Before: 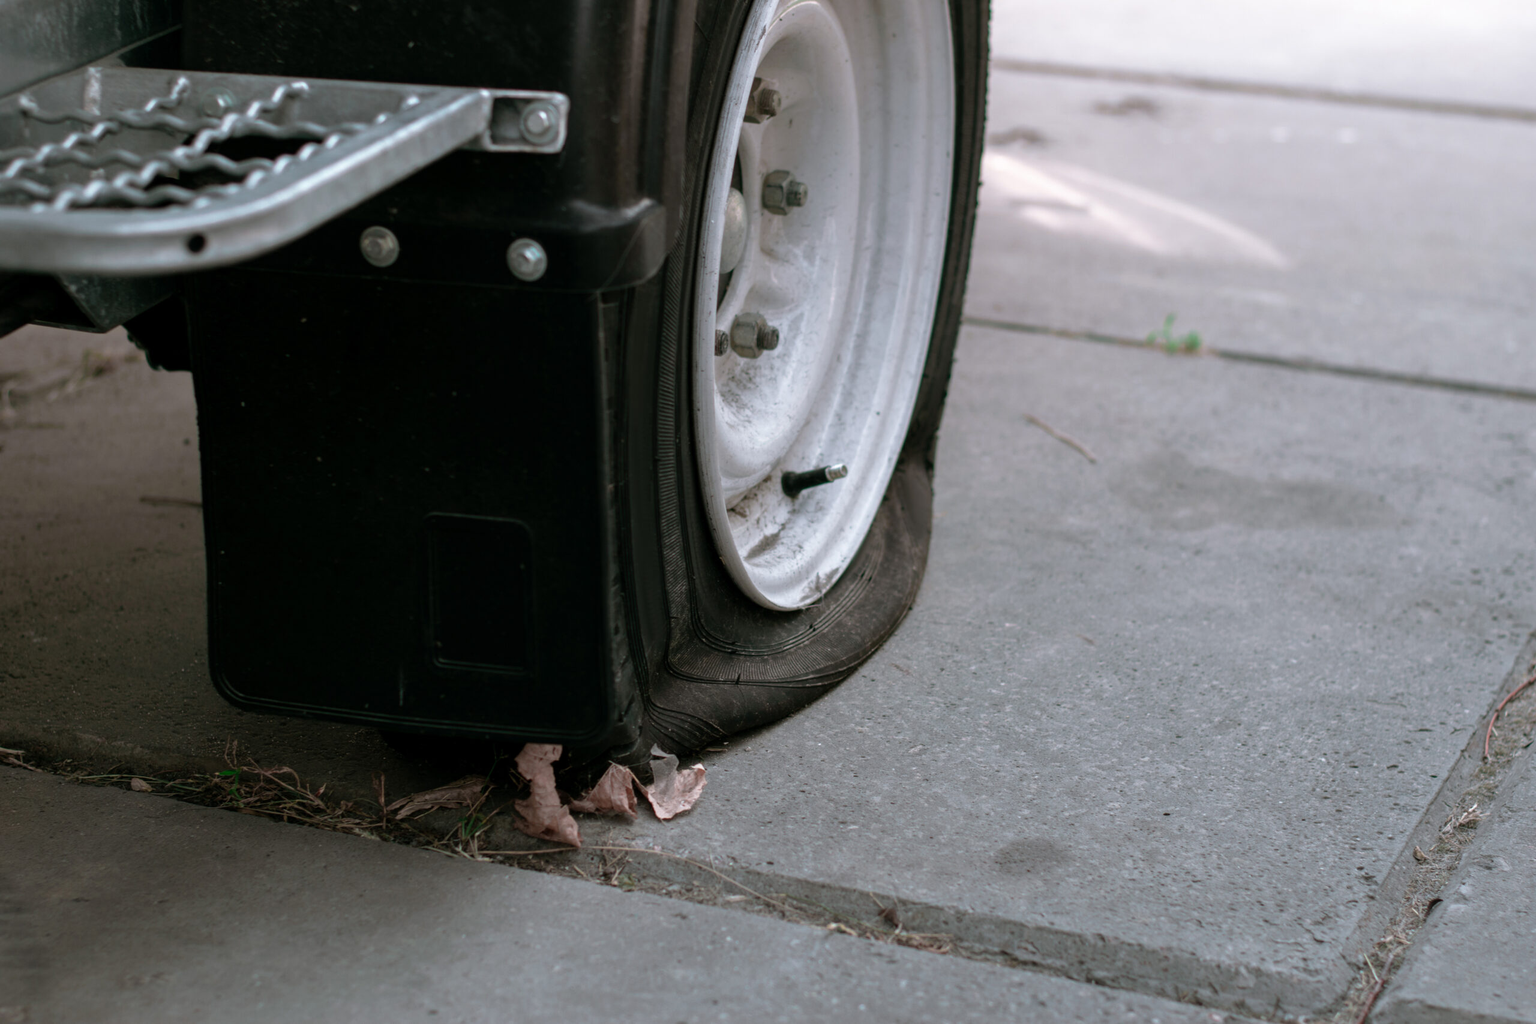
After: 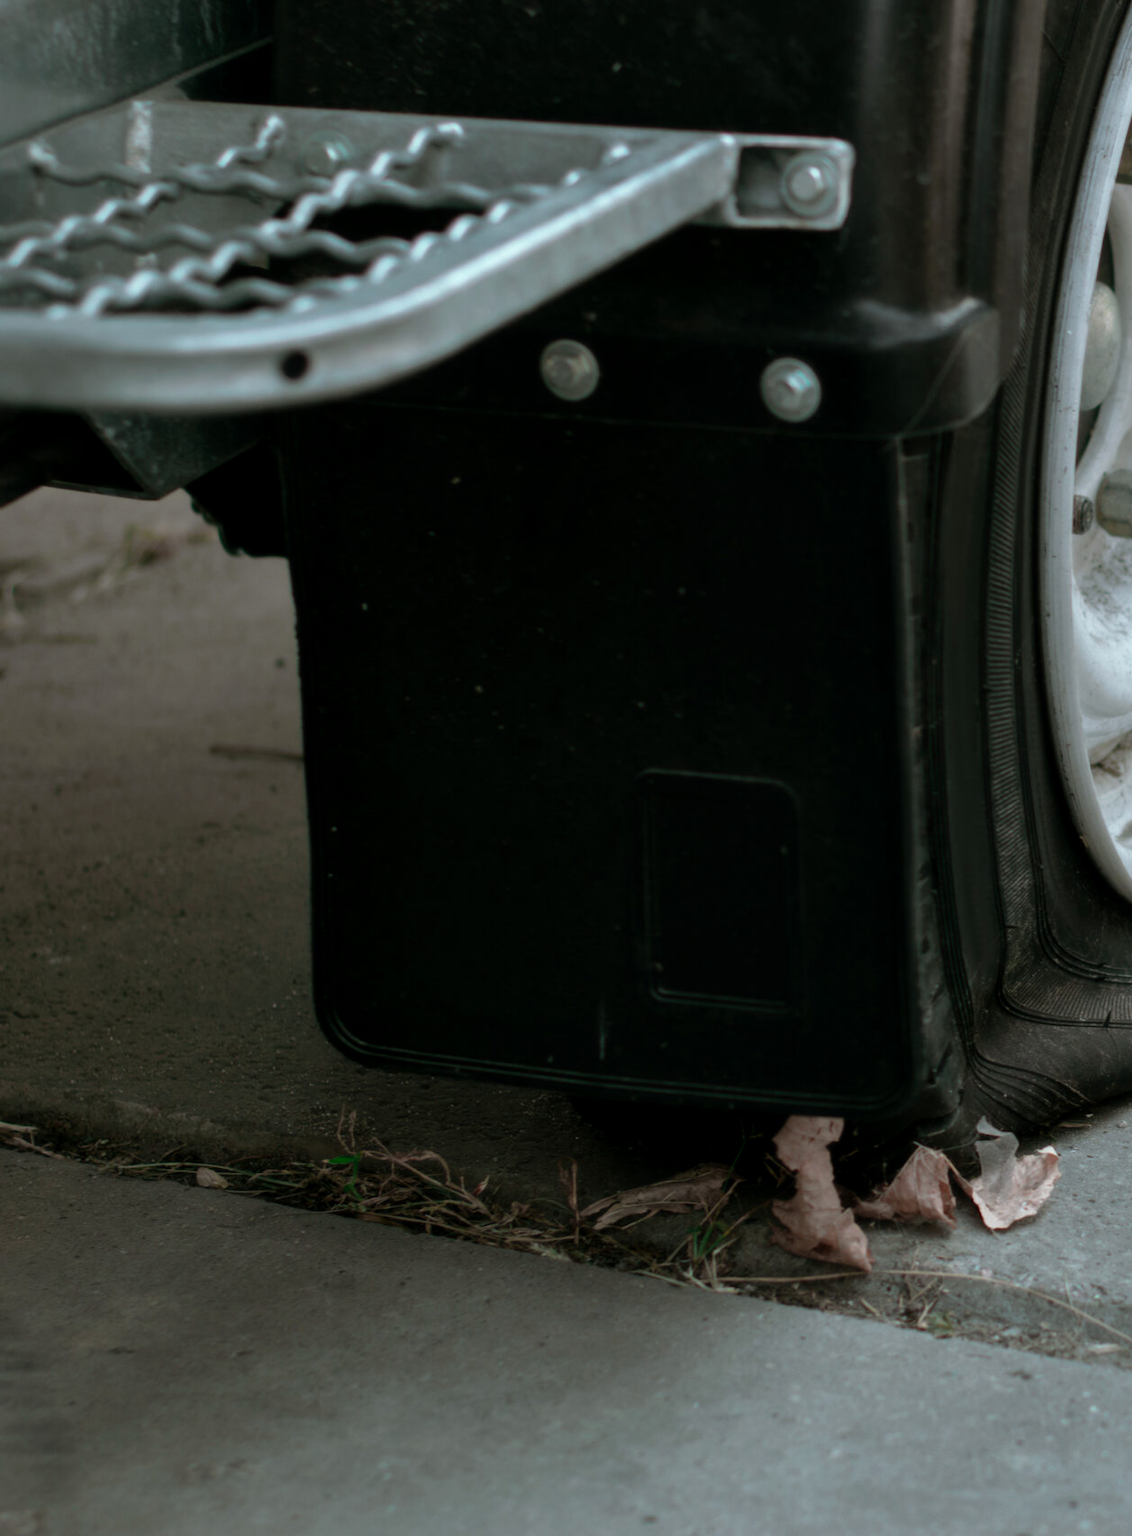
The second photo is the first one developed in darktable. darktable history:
local contrast: mode bilateral grid, contrast 20, coarseness 50, detail 120%, midtone range 0.2
crop and rotate: left 0%, top 0%, right 50.845%
contrast equalizer: octaves 7, y [[0.502, 0.505, 0.512, 0.529, 0.564, 0.588], [0.5 ×6], [0.502, 0.505, 0.512, 0.529, 0.564, 0.588], [0, 0.001, 0.001, 0.004, 0.008, 0.011], [0, 0.001, 0.001, 0.004, 0.008, 0.011]], mix -1
color correction: highlights a* -6.69, highlights b* 0.49
